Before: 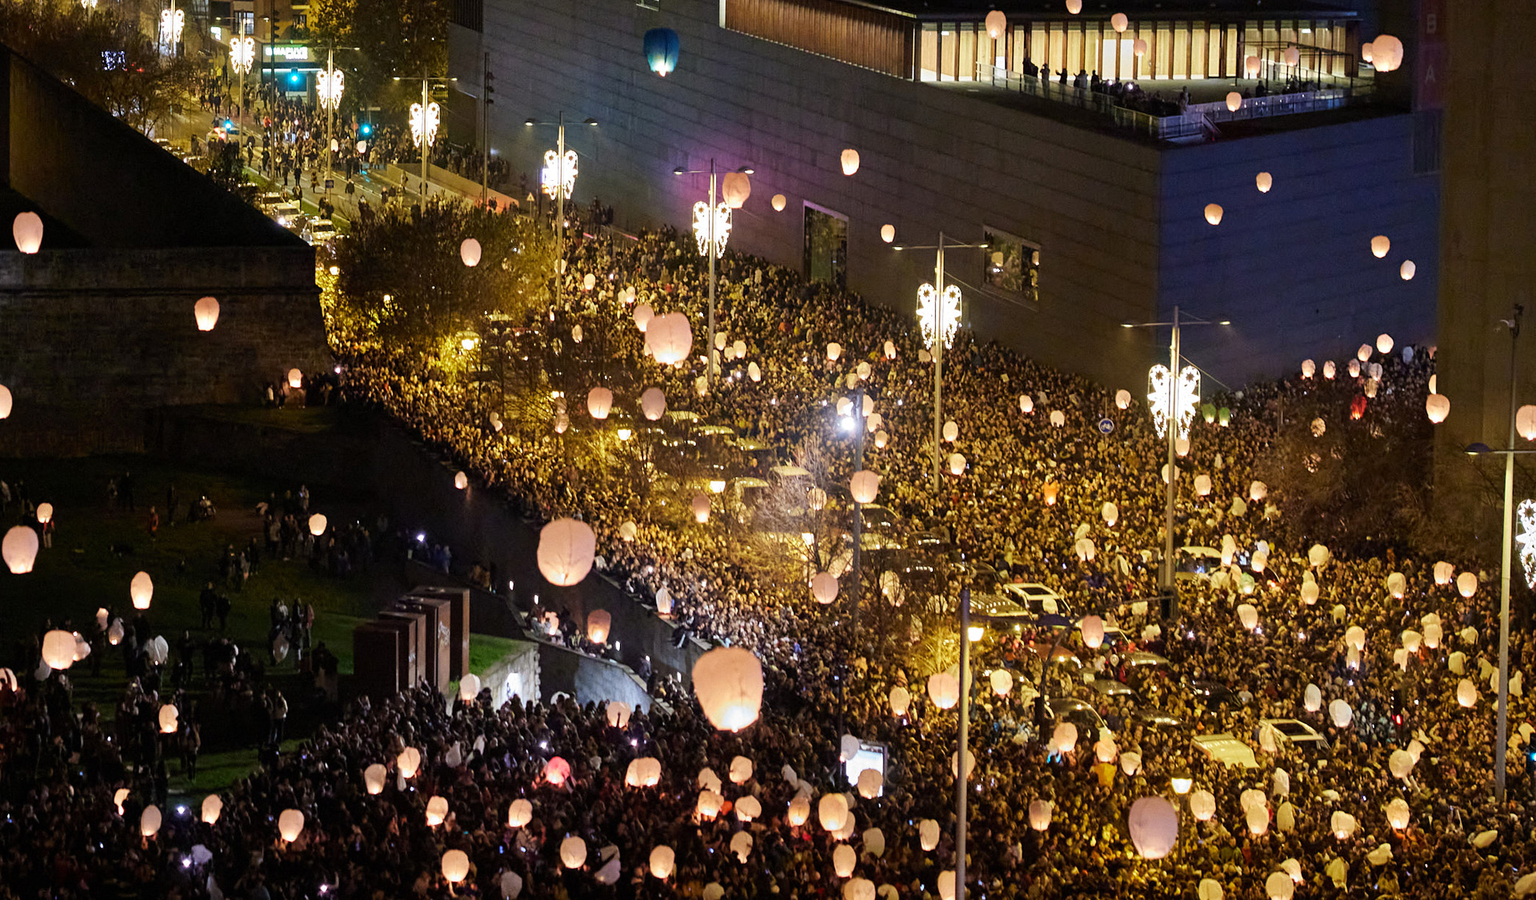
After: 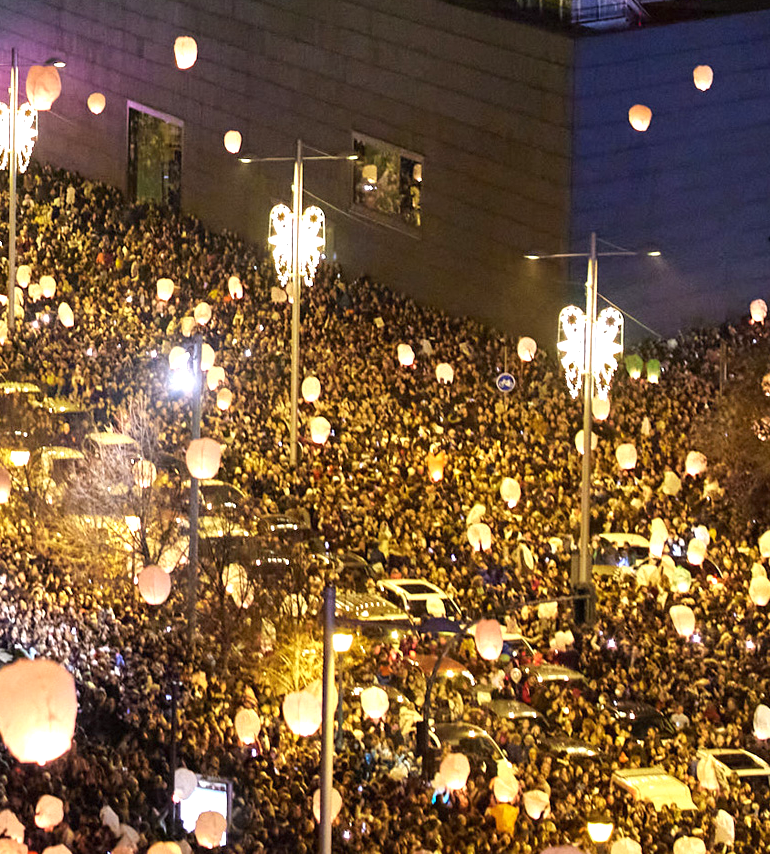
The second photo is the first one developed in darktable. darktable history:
exposure: exposure 0.657 EV, compensate highlight preservation false
crop: left 45.721%, top 13.393%, right 14.118%, bottom 10.01%
